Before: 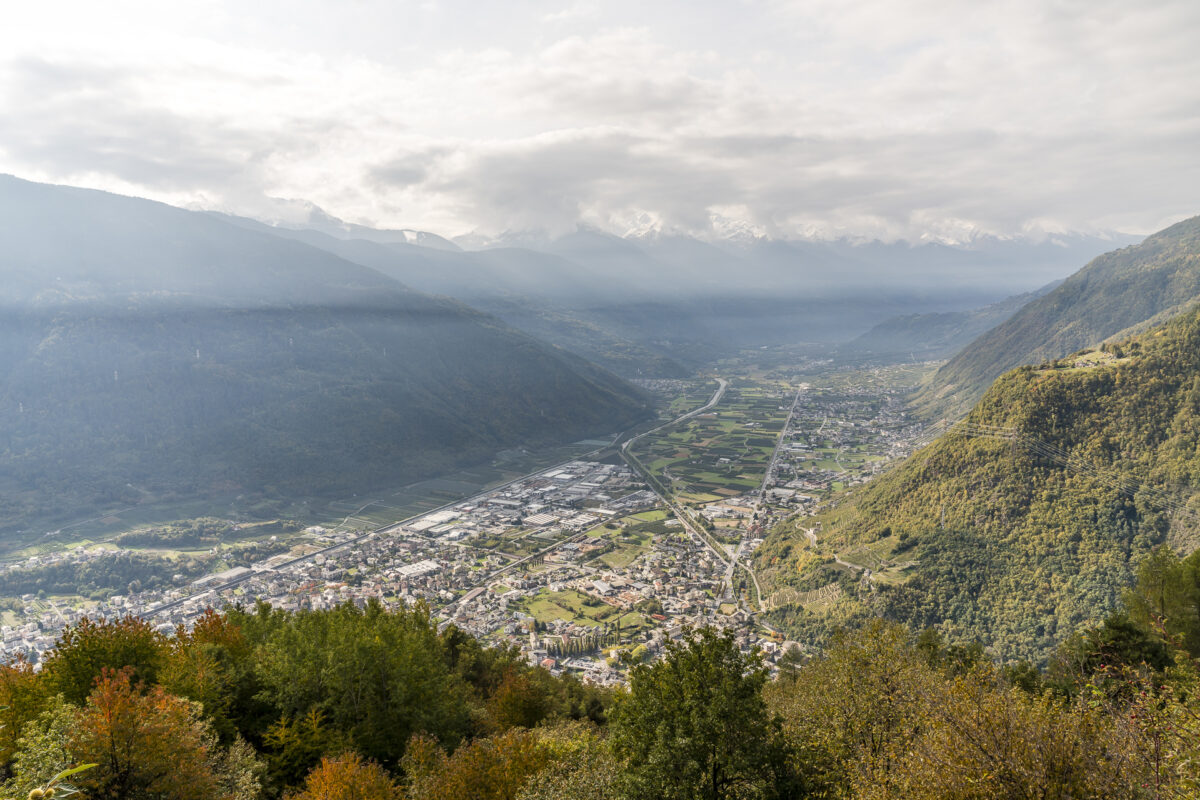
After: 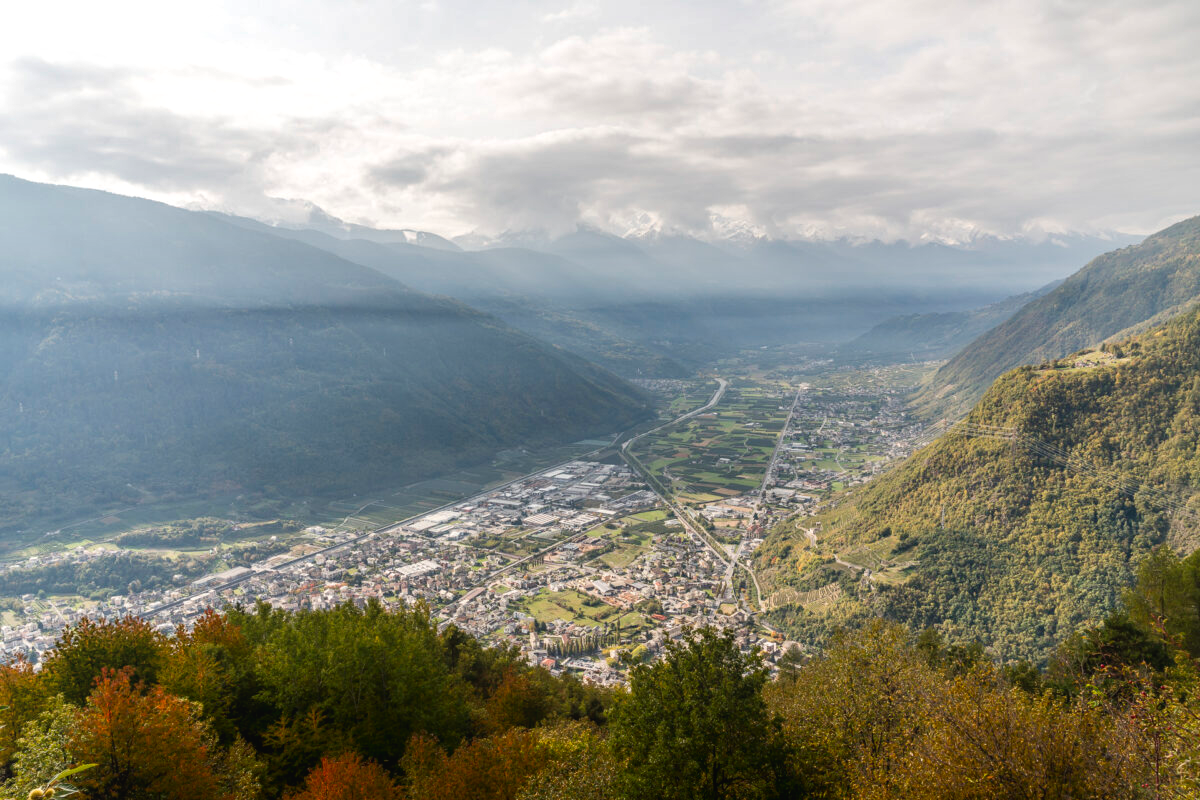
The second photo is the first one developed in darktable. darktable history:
exposure: black level correction -0.004, exposure 0.057 EV, compensate highlight preservation false
shadows and highlights: shadows -87.87, highlights -37.38, highlights color adjustment 72.87%, soften with gaussian
